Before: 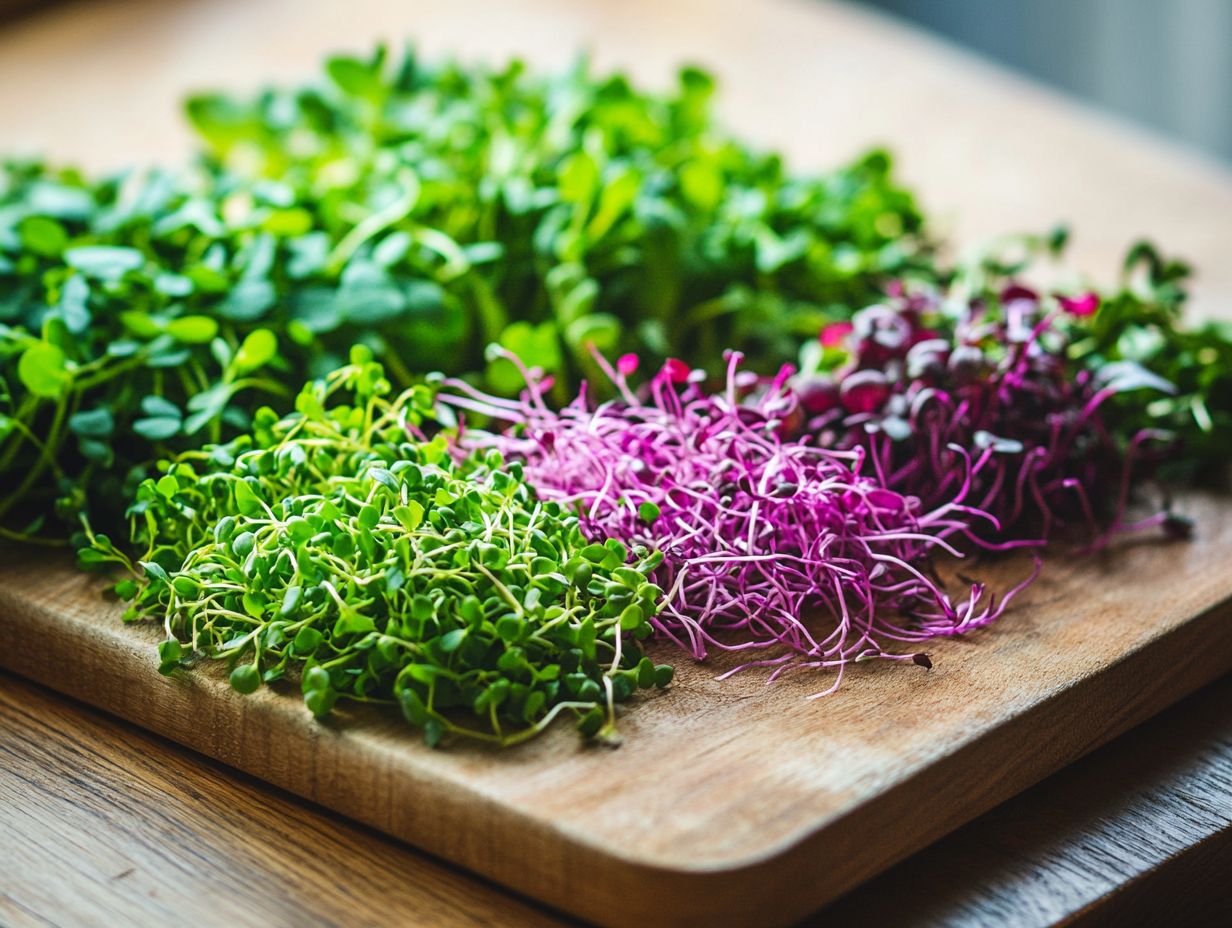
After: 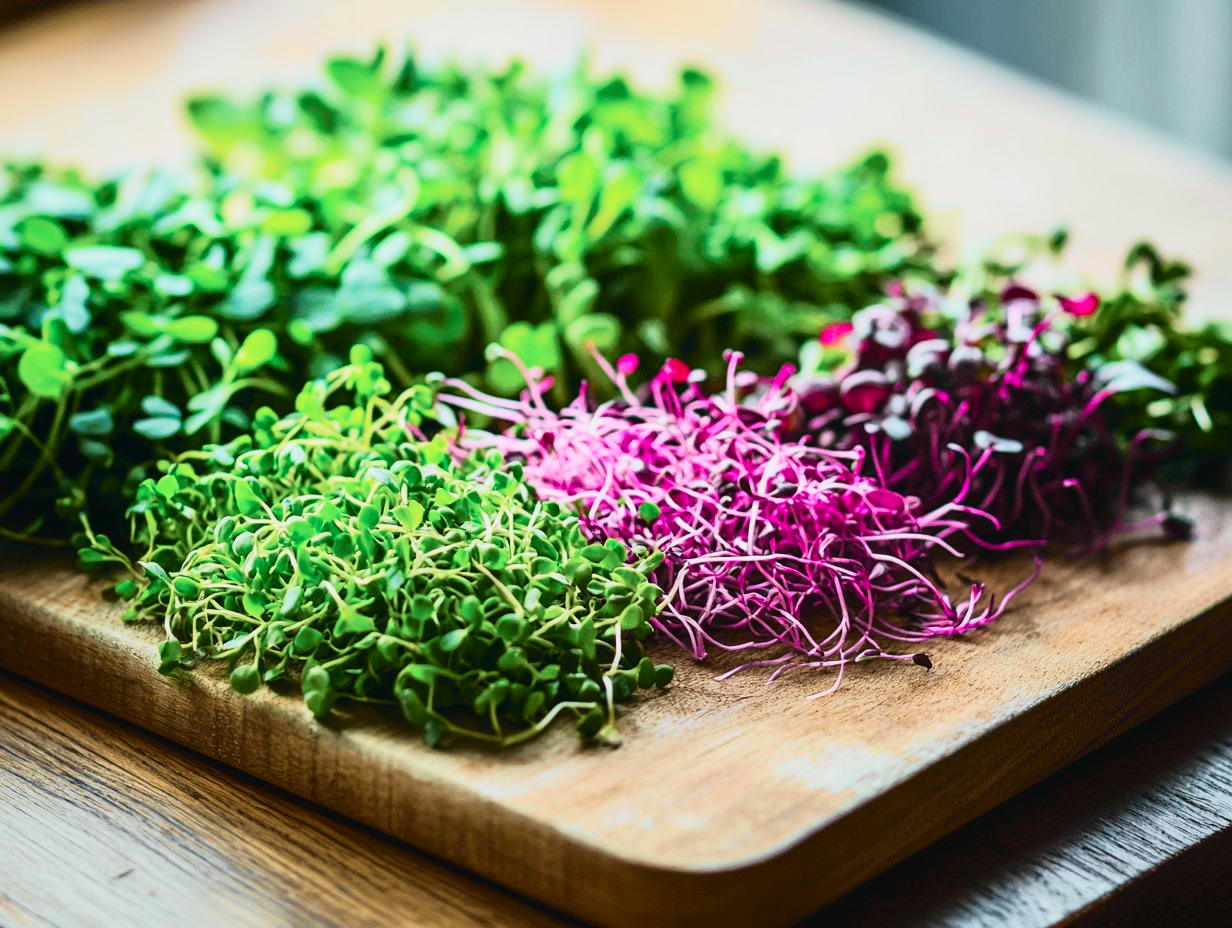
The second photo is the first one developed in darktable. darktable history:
tone curve: curves: ch0 [(0, 0.008) (0.081, 0.044) (0.177, 0.123) (0.283, 0.253) (0.416, 0.449) (0.495, 0.524) (0.661, 0.756) (0.796, 0.859) (1, 0.951)]; ch1 [(0, 0) (0.161, 0.092) (0.35, 0.33) (0.392, 0.392) (0.427, 0.426) (0.479, 0.472) (0.505, 0.5) (0.521, 0.524) (0.567, 0.564) (0.583, 0.588) (0.625, 0.627) (0.678, 0.733) (1, 1)]; ch2 [(0, 0) (0.346, 0.362) (0.404, 0.427) (0.502, 0.499) (0.531, 0.523) (0.544, 0.561) (0.58, 0.59) (0.629, 0.642) (0.717, 0.678) (1, 1)], color space Lab, independent channels
